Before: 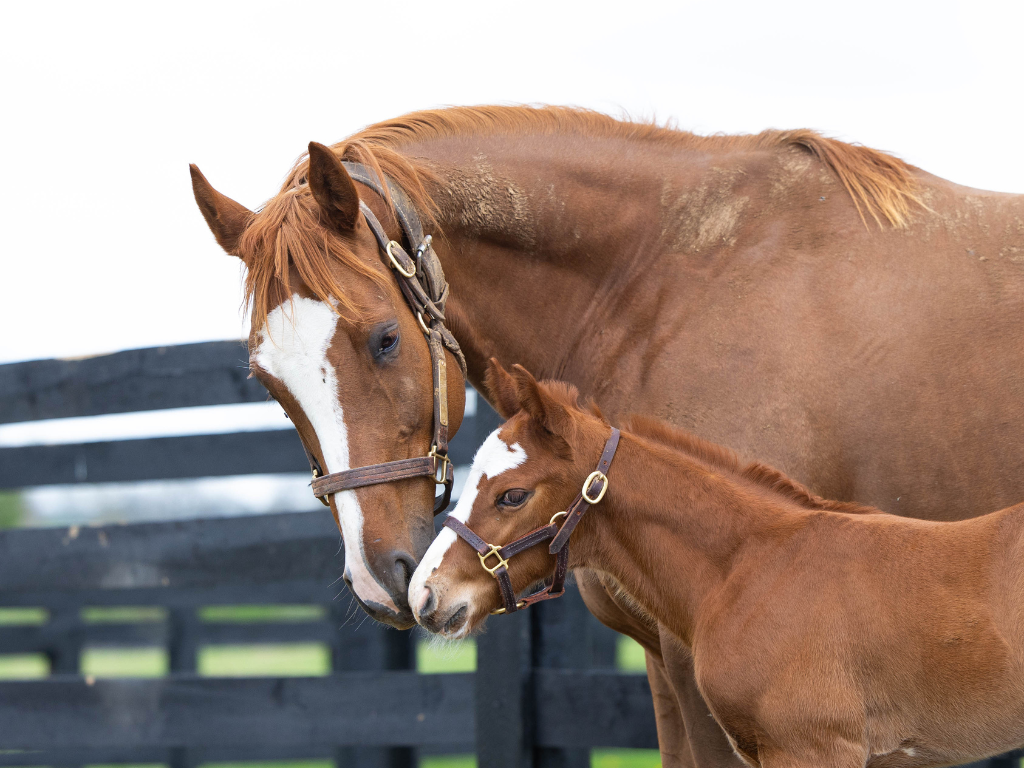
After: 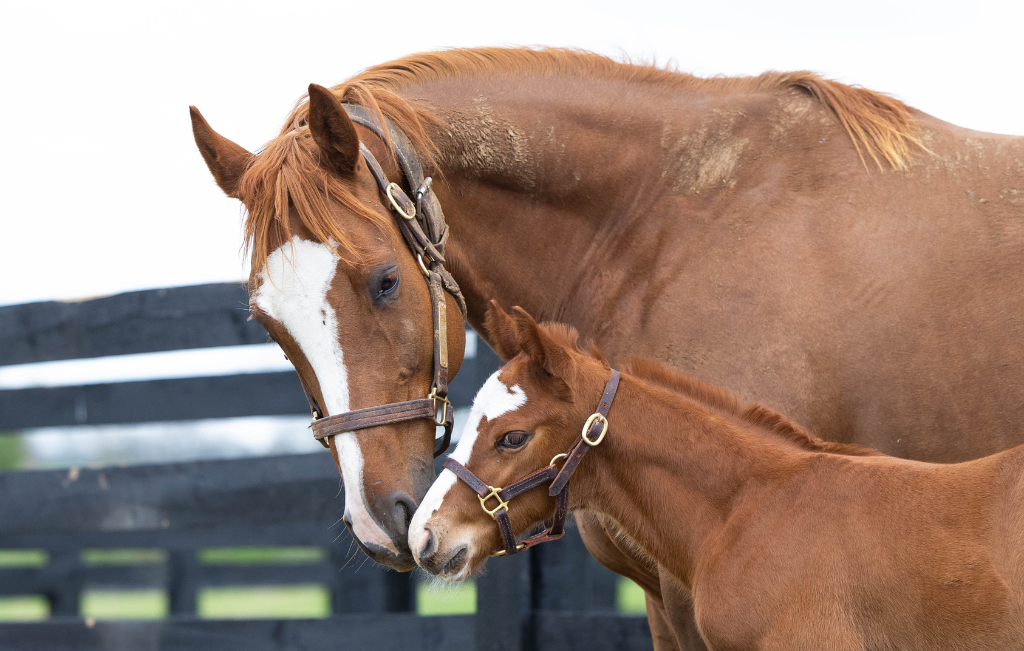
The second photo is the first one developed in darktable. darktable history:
crop: top 7.573%, bottom 7.588%
